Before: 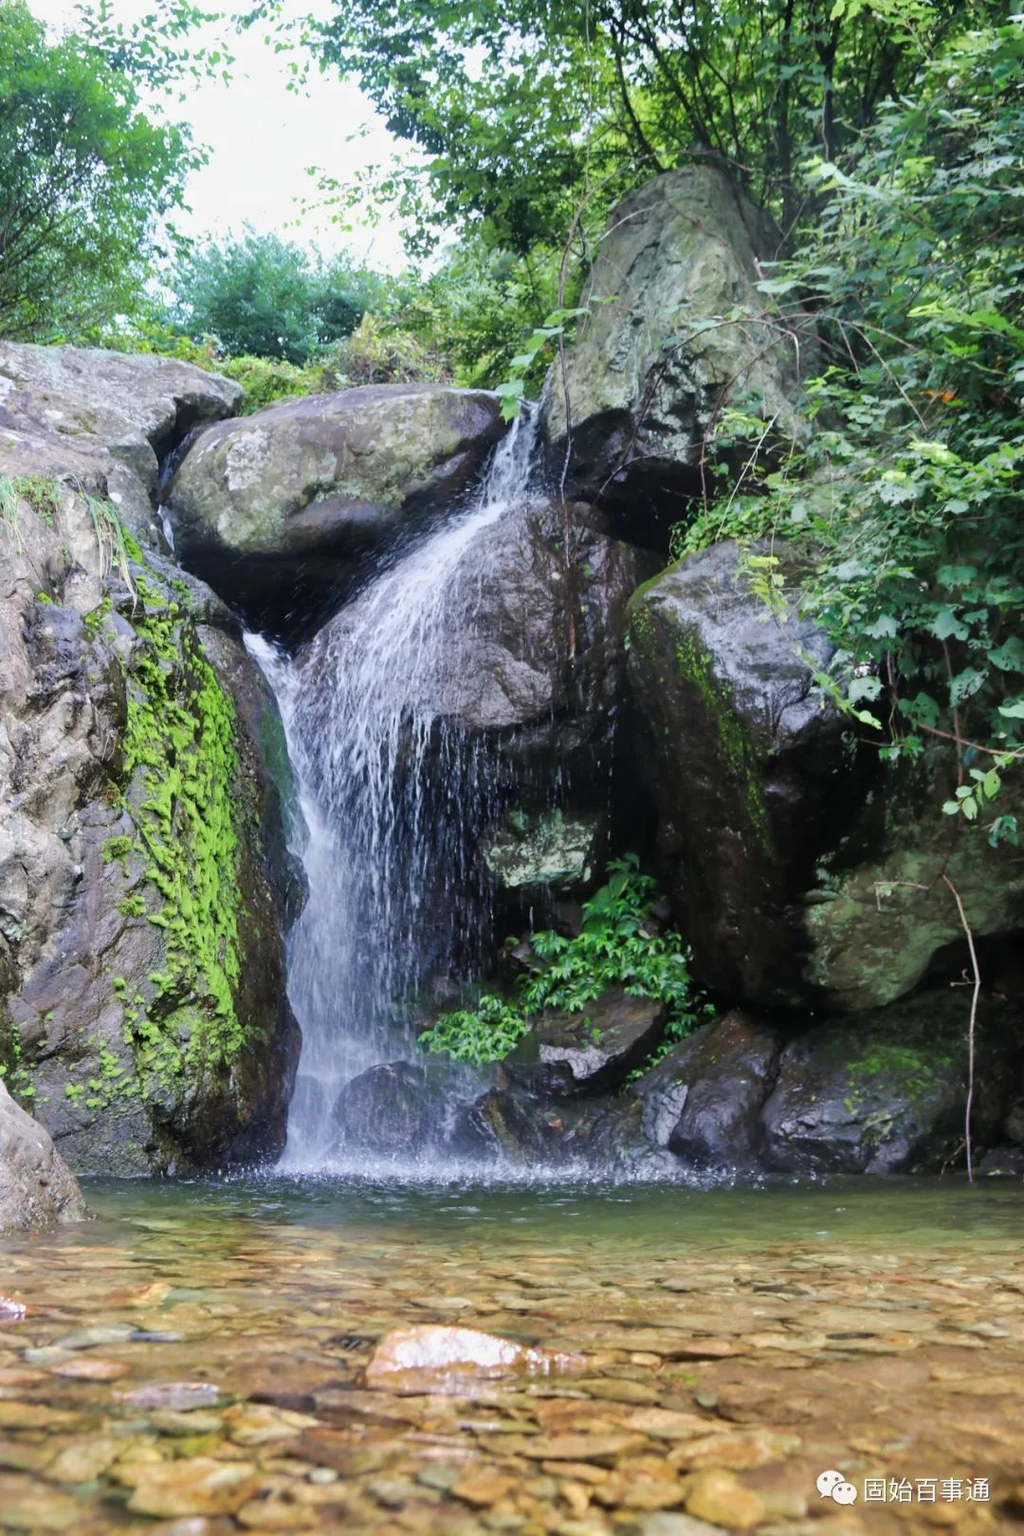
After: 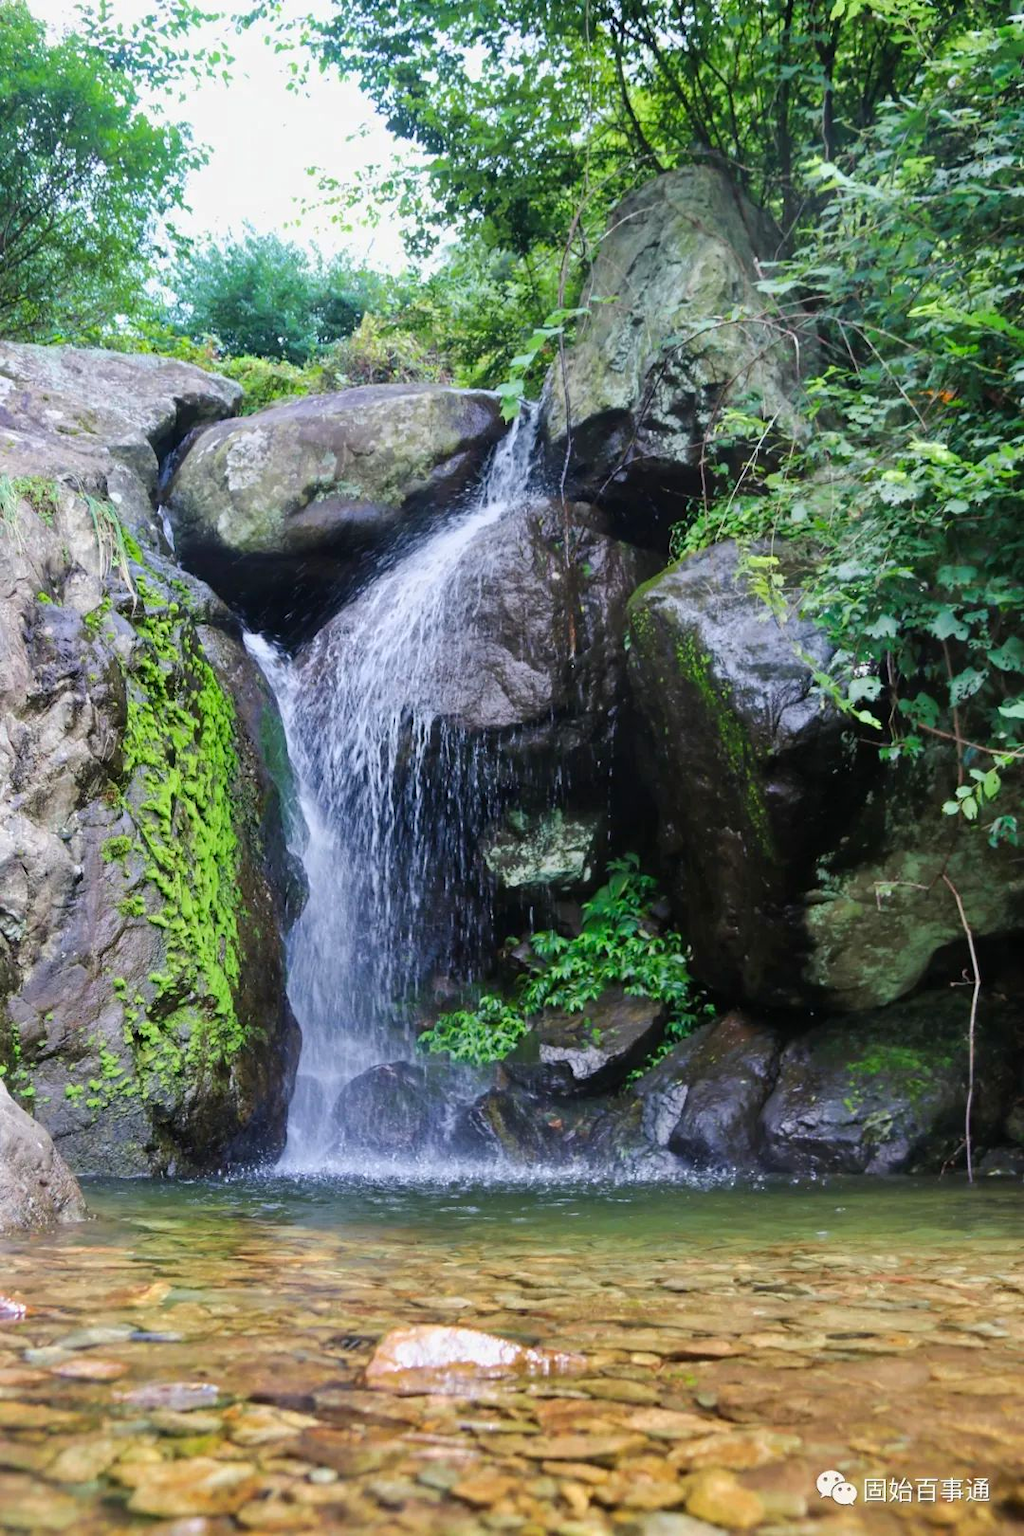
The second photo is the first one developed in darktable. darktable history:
contrast brightness saturation: contrast 0.039, saturation 0.162
